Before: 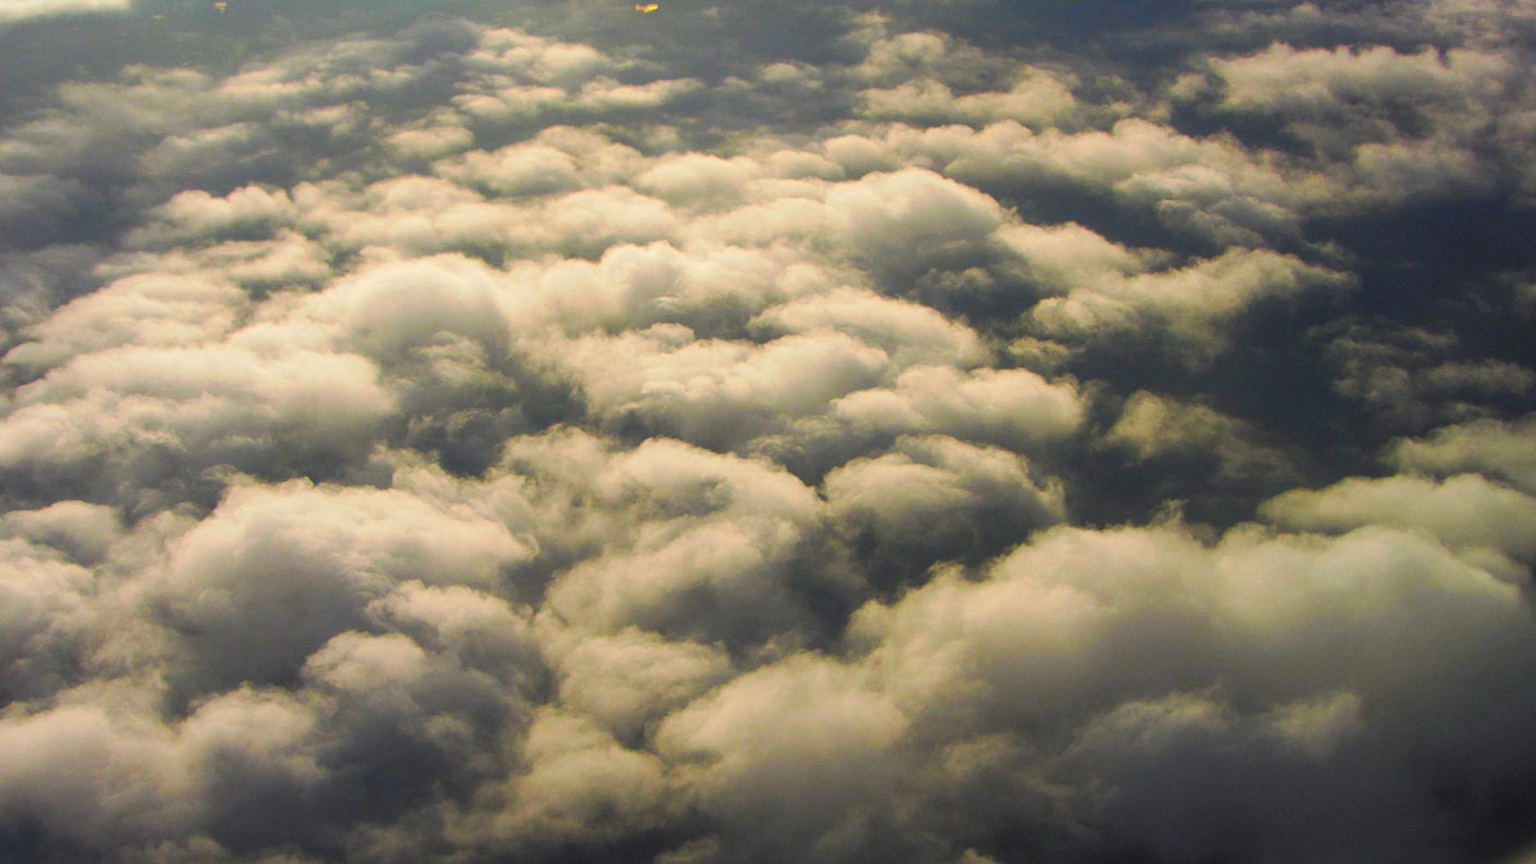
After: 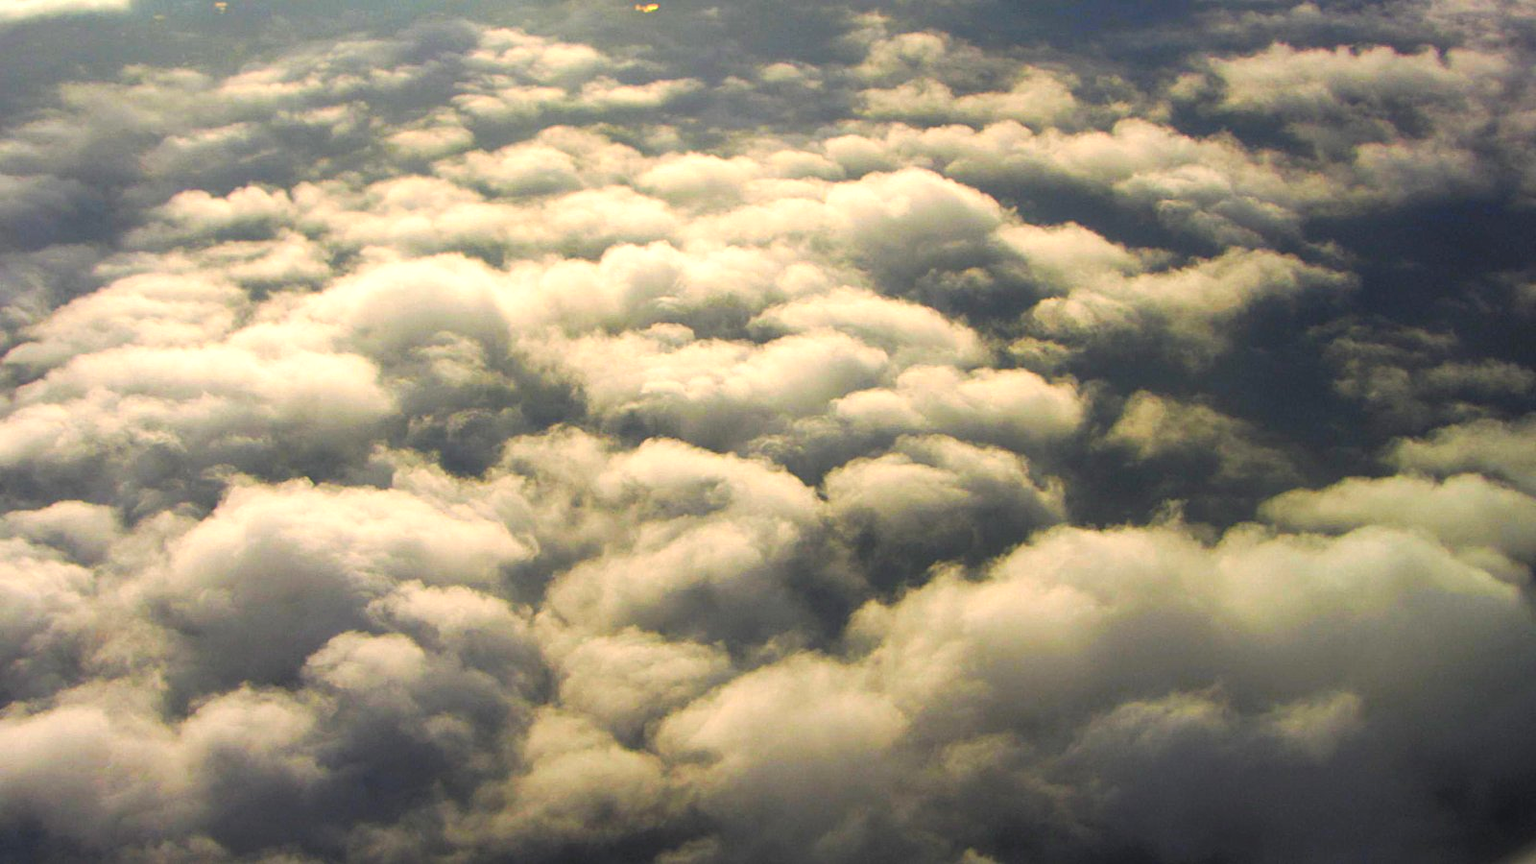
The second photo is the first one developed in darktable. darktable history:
tone equalizer: -8 EV -0.454 EV, -7 EV -0.364 EV, -6 EV -0.307 EV, -5 EV -0.26 EV, -3 EV 0.253 EV, -2 EV 0.357 EV, -1 EV 0.392 EV, +0 EV 0.438 EV, smoothing diameter 24.8%, edges refinement/feathering 12.15, preserve details guided filter
